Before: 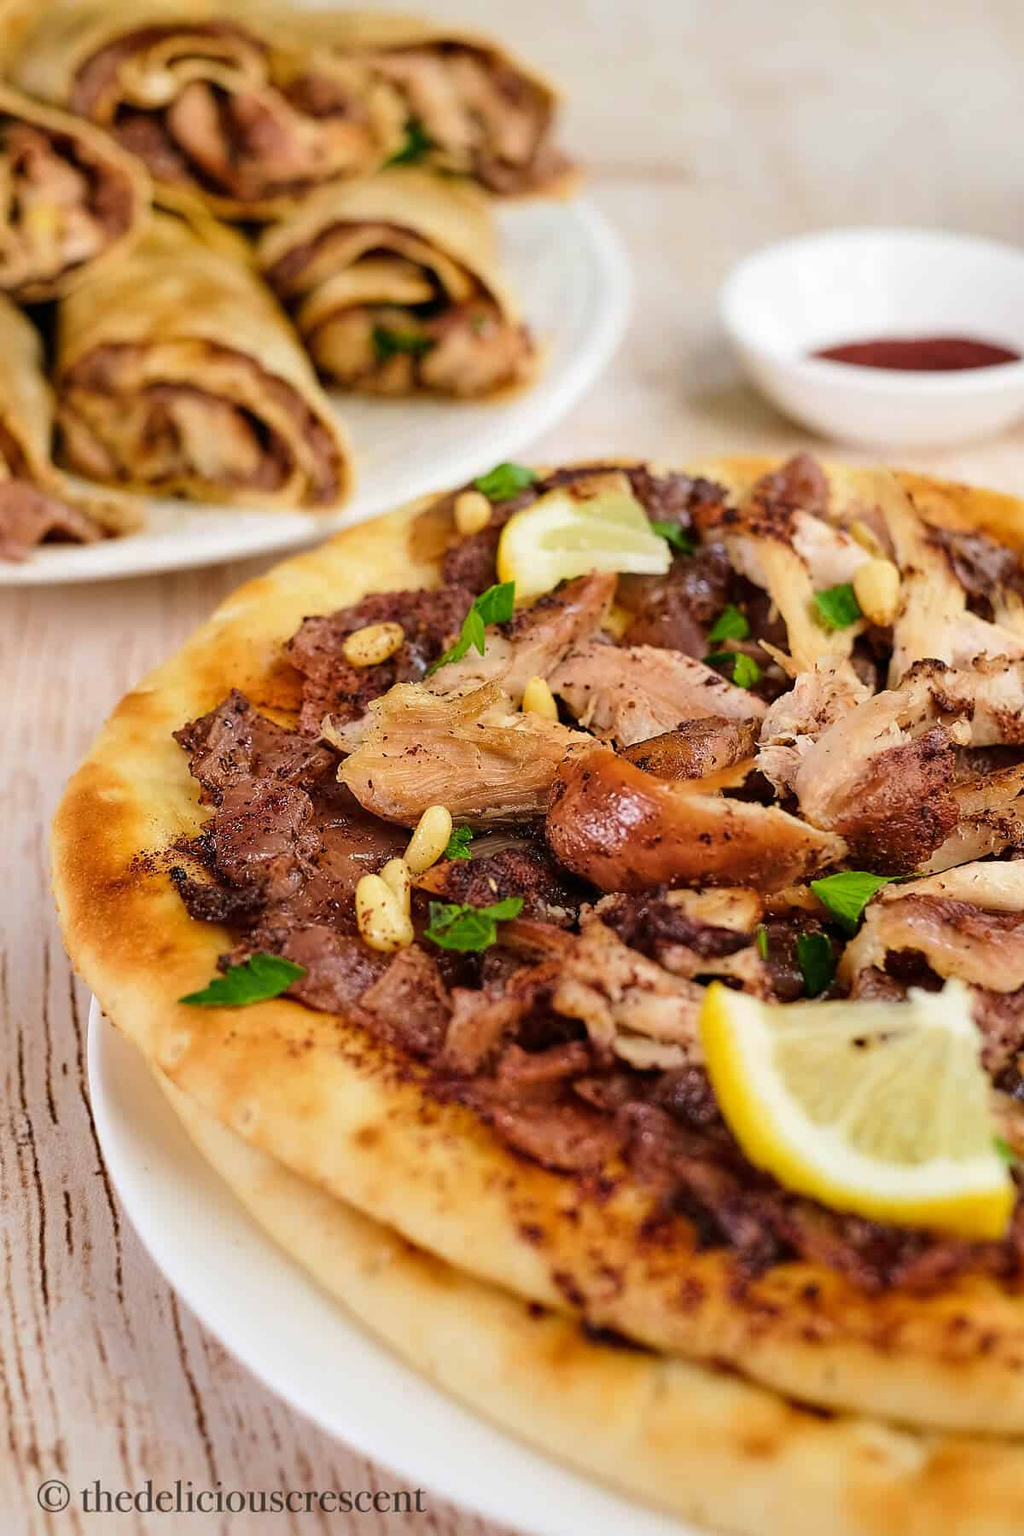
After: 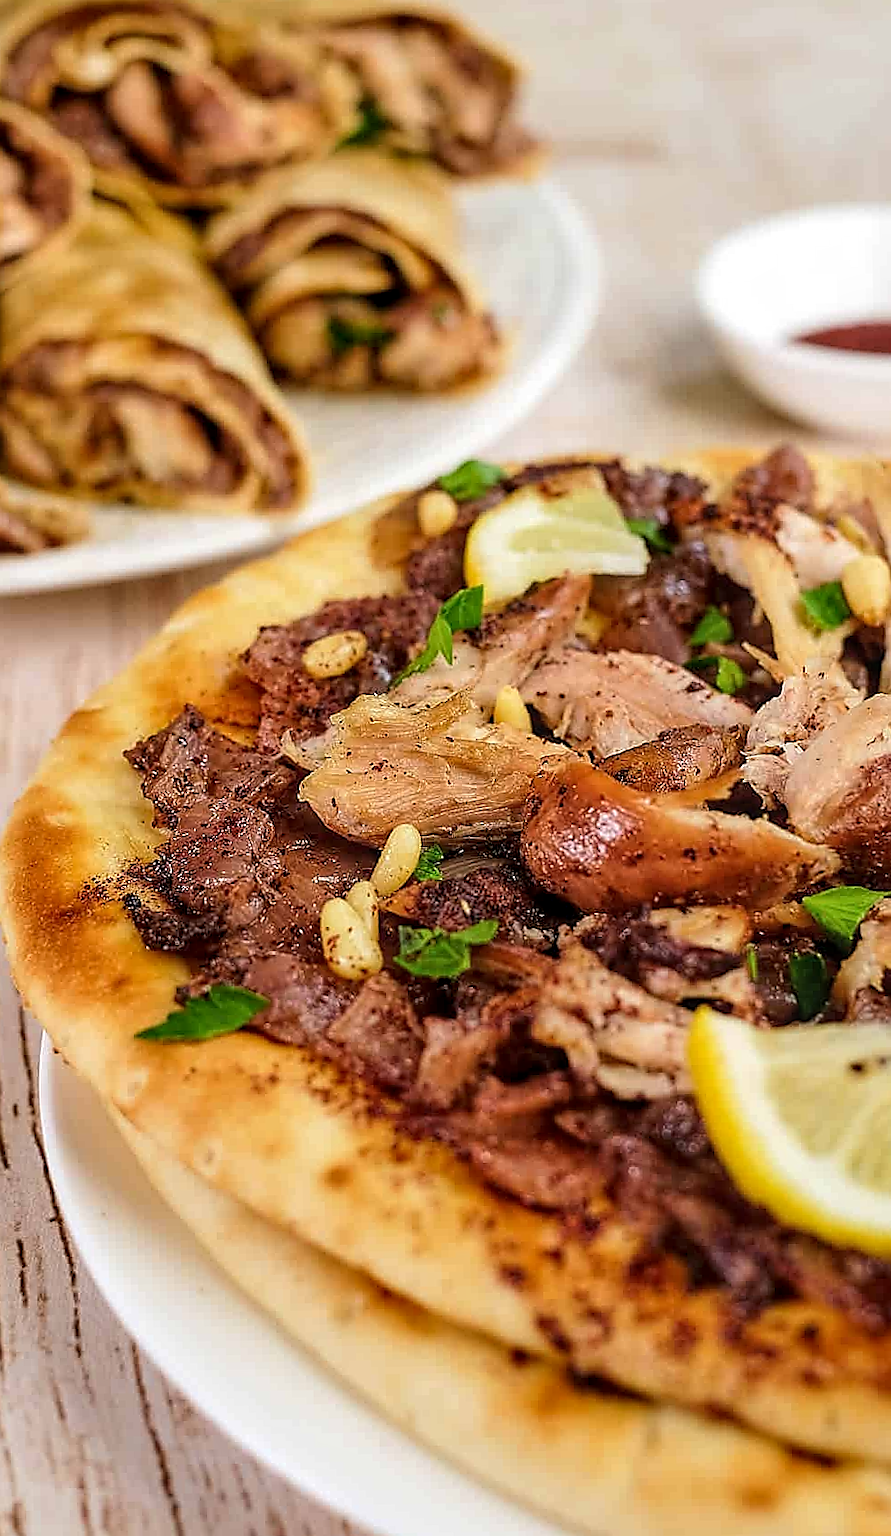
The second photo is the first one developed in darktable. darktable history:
crop and rotate: angle 1°, left 4.281%, top 0.642%, right 11.383%, bottom 2.486%
sharpen: radius 1.4, amount 1.25, threshold 0.7
local contrast: on, module defaults
